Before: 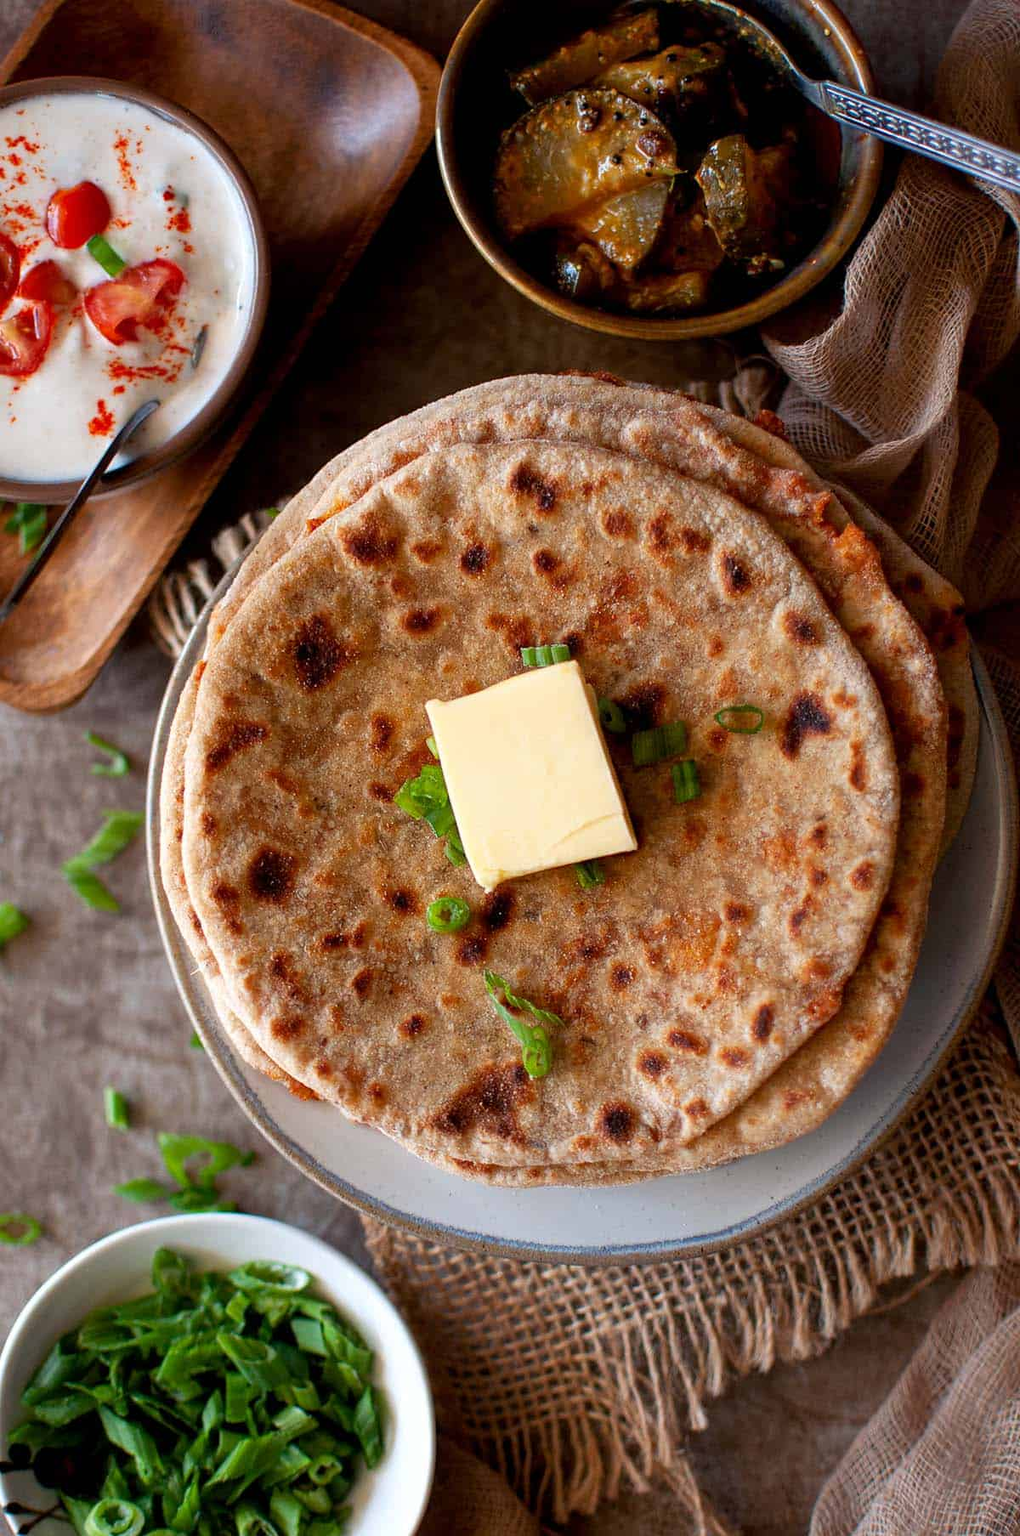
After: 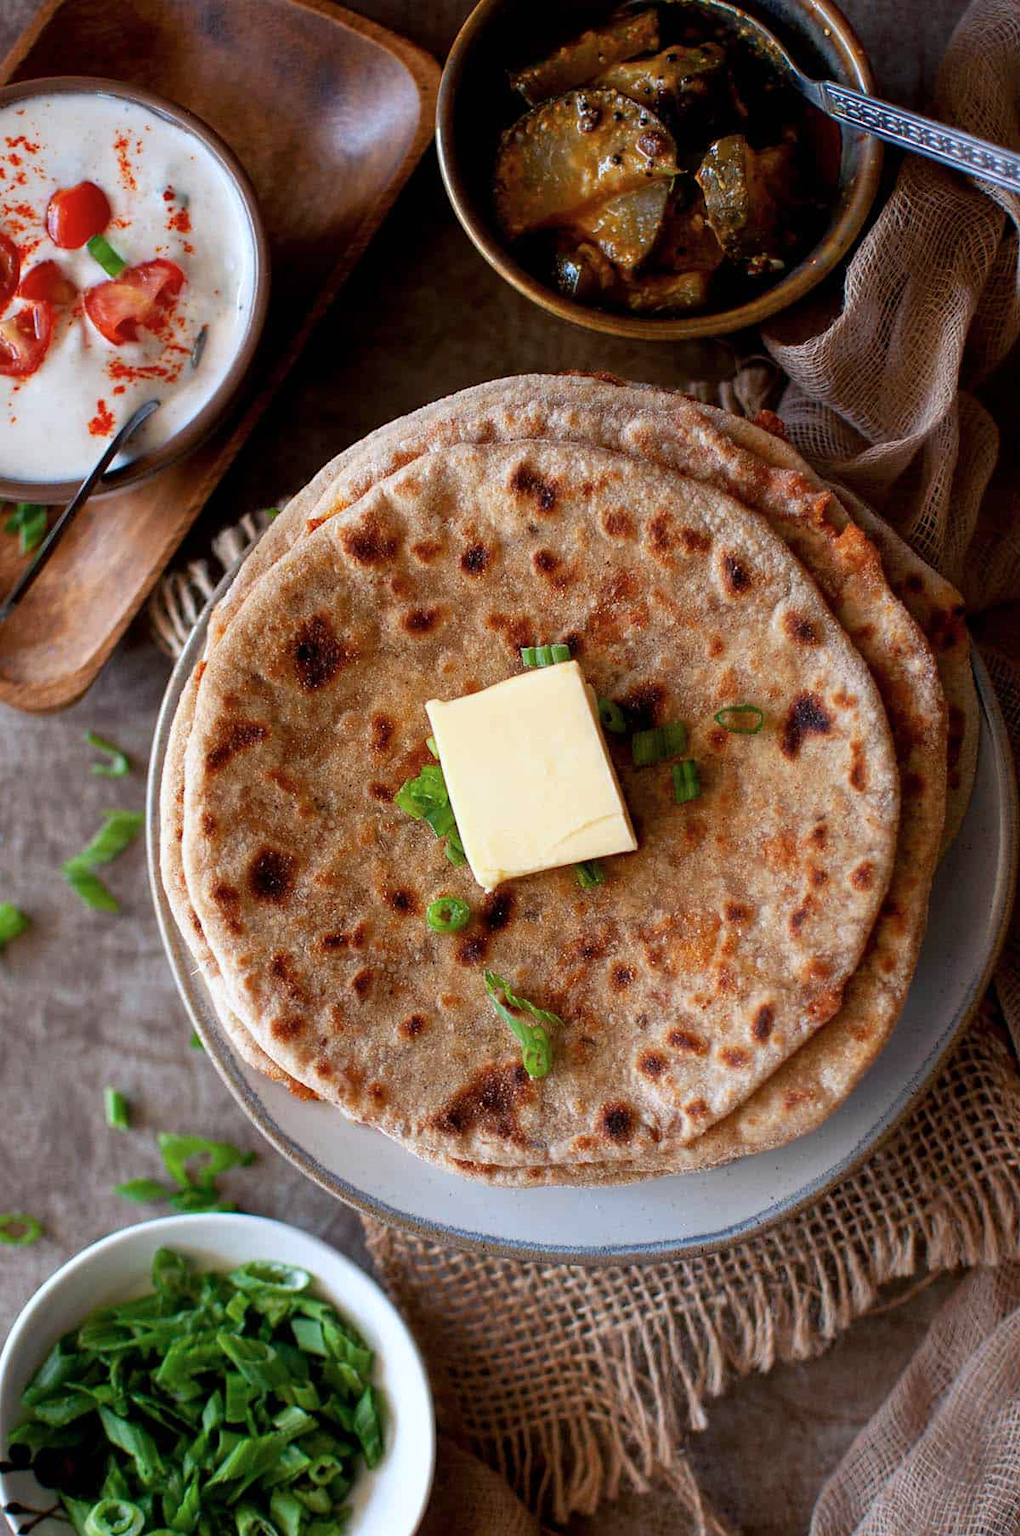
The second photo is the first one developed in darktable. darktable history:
color calibration: x 0.355, y 0.367, temperature 4700.38 K
exposure: exposure -0.041 EV, compensate highlight preservation false
contrast brightness saturation: saturation -0.05
